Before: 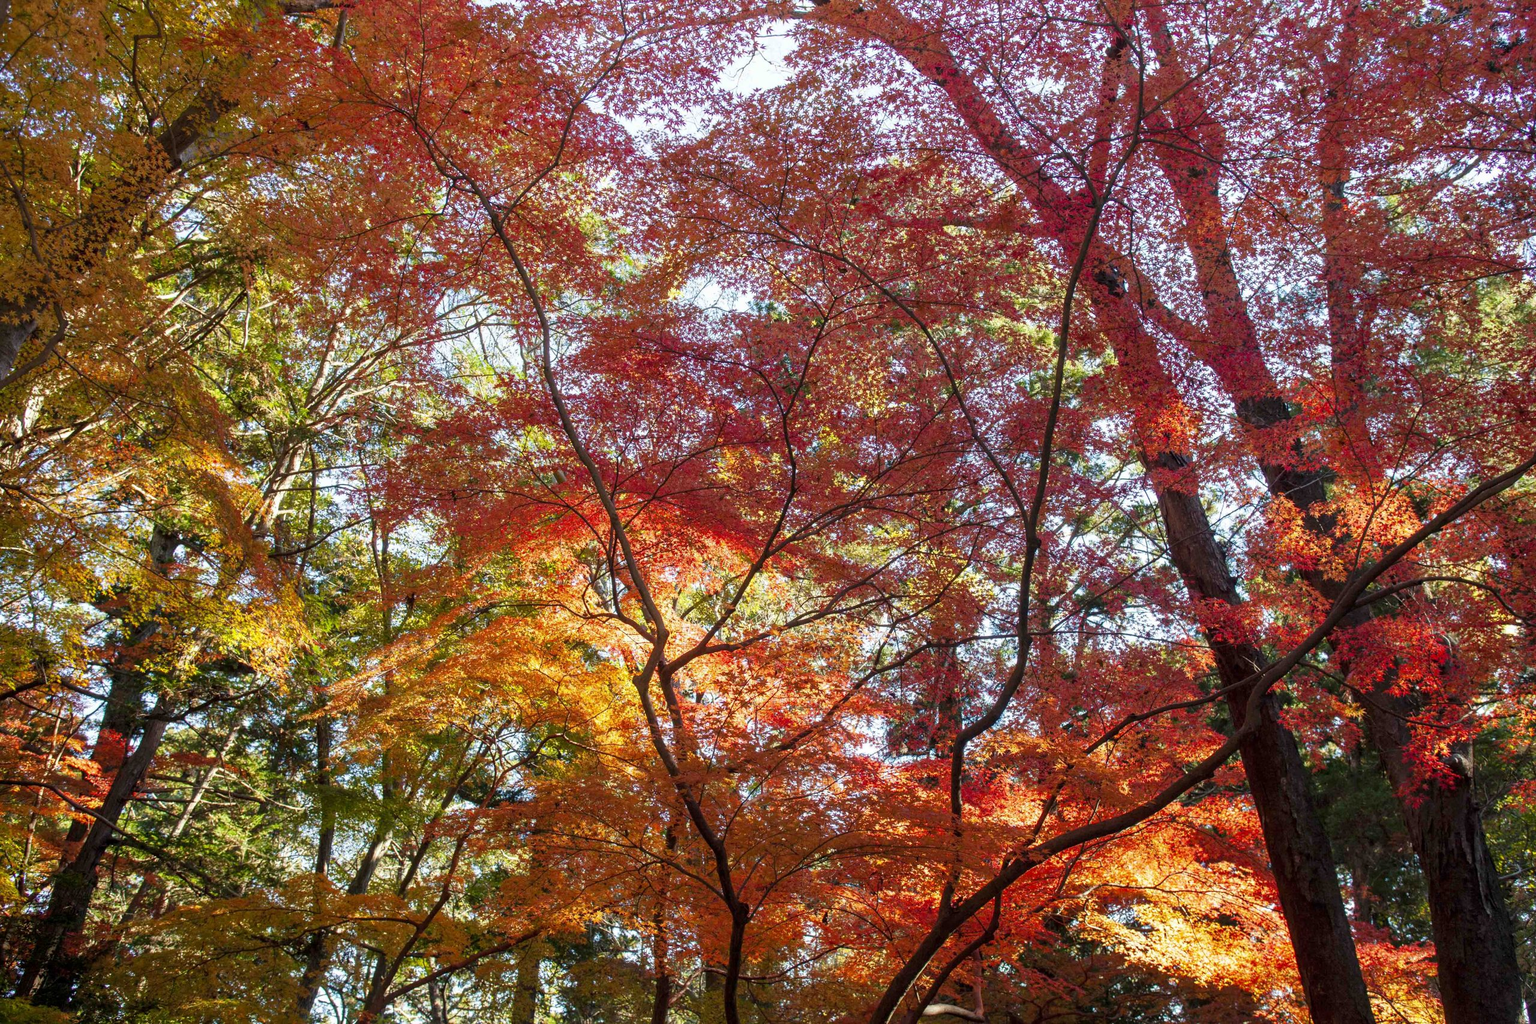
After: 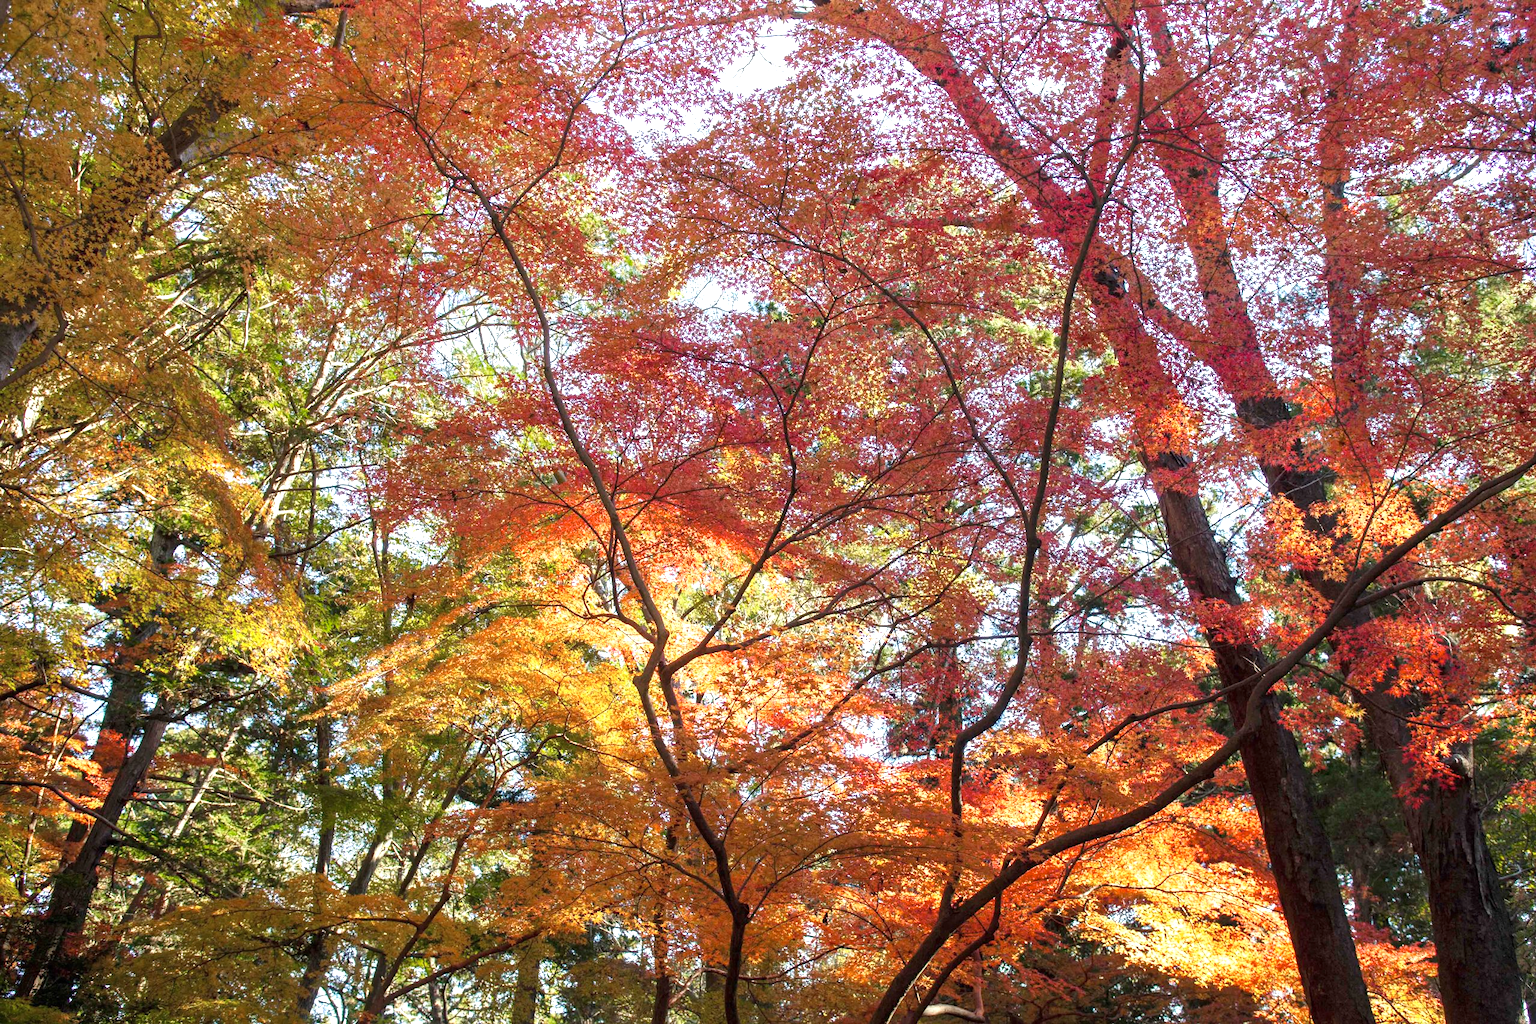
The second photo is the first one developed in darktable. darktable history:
exposure: black level correction 0, exposure 0.6 EV, compensate highlight preservation false
white balance: red 1, blue 1
vignetting: fall-off start 116.67%, fall-off radius 59.26%, brightness -0.31, saturation -0.056
color zones: curves: ch0 [(0, 0.558) (0.143, 0.548) (0.286, 0.447) (0.429, 0.259) (0.571, 0.5) (0.714, 0.5) (0.857, 0.593) (1, 0.558)]; ch1 [(0, 0.543) (0.01, 0.544) (0.12, 0.492) (0.248, 0.458) (0.5, 0.534) (0.748, 0.5) (0.99, 0.469) (1, 0.543)]; ch2 [(0, 0.507) (0.143, 0.522) (0.286, 0.505) (0.429, 0.5) (0.571, 0.5) (0.714, 0.5) (0.857, 0.5) (1, 0.507)]
